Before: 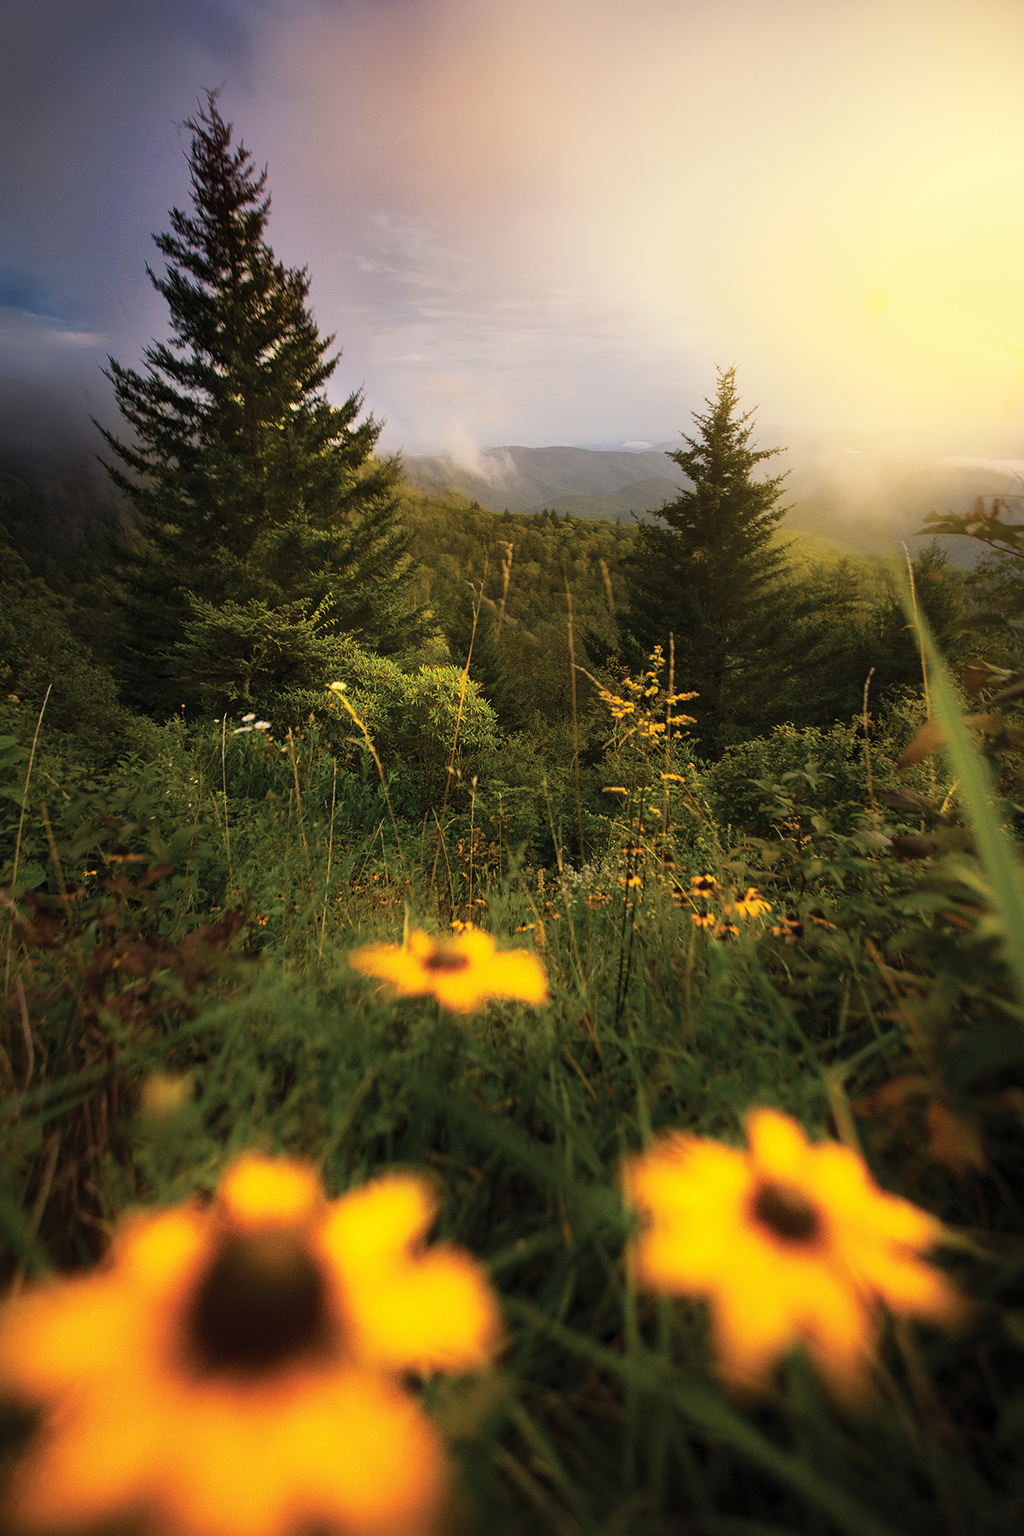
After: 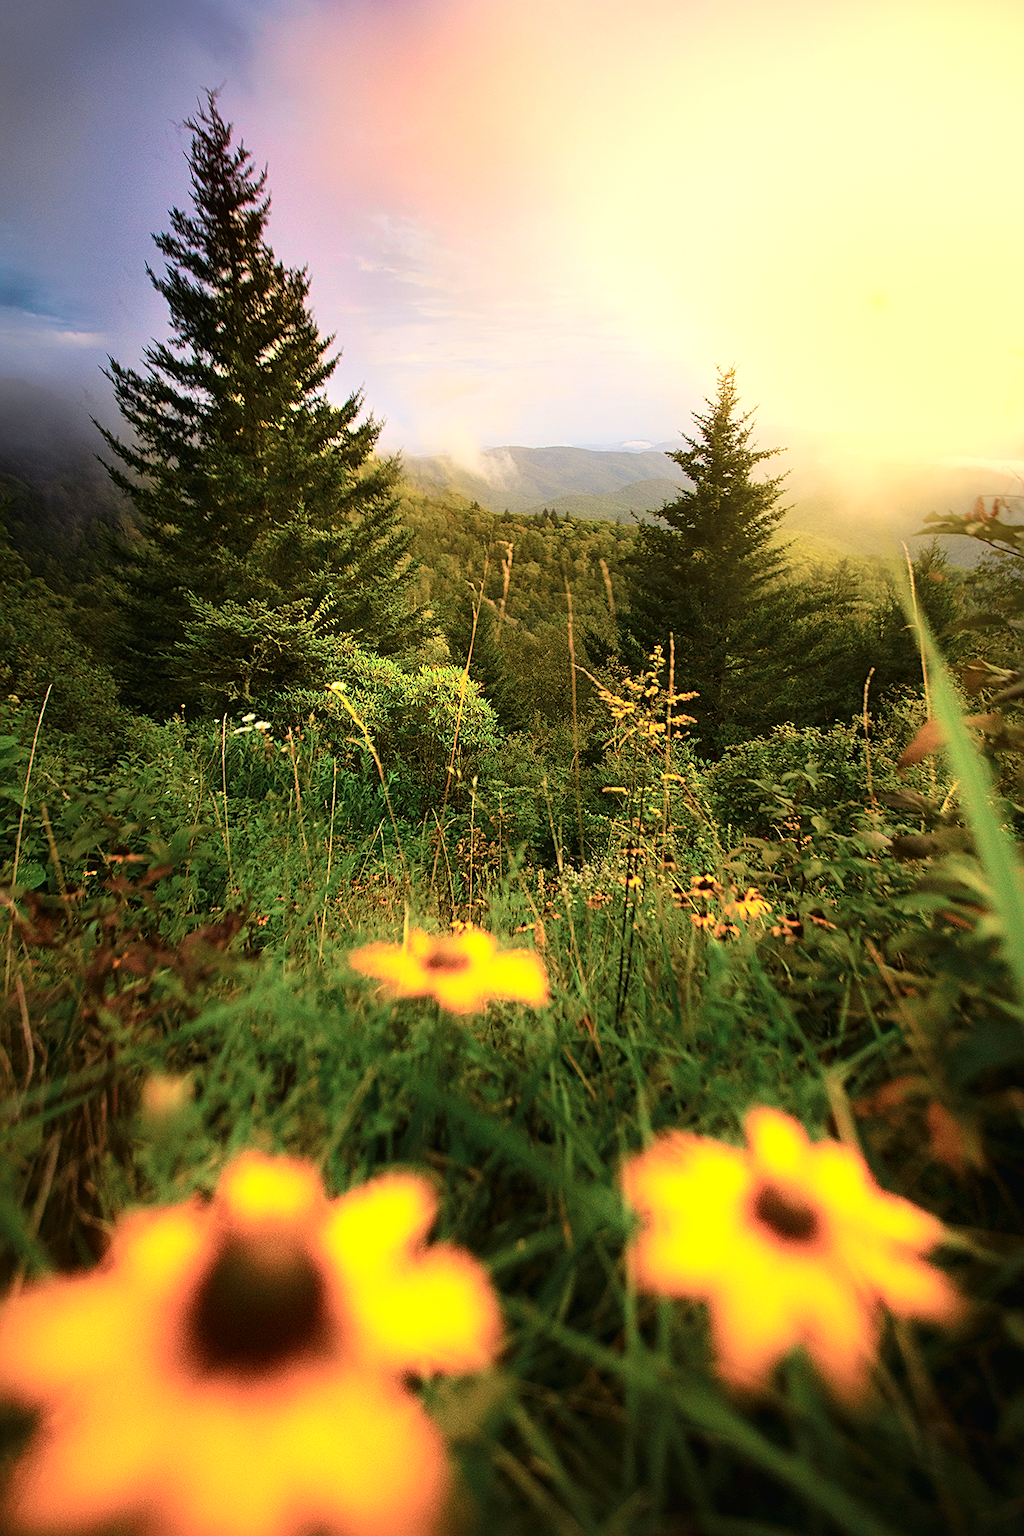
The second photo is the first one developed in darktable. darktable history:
exposure: black level correction -0.002, exposure 0.54 EV, compensate highlight preservation false
tone curve: curves: ch0 [(0, 0.013) (0.054, 0.018) (0.205, 0.197) (0.289, 0.309) (0.382, 0.437) (0.475, 0.552) (0.666, 0.743) (0.791, 0.85) (1, 0.998)]; ch1 [(0, 0) (0.394, 0.338) (0.449, 0.404) (0.499, 0.498) (0.526, 0.528) (0.543, 0.564) (0.589, 0.633) (0.66, 0.687) (0.783, 0.804) (1, 1)]; ch2 [(0, 0) (0.304, 0.31) (0.403, 0.399) (0.441, 0.421) (0.474, 0.466) (0.498, 0.496) (0.524, 0.538) (0.555, 0.584) (0.633, 0.665) (0.7, 0.711) (1, 1)], color space Lab, independent channels, preserve colors none
sharpen: on, module defaults
